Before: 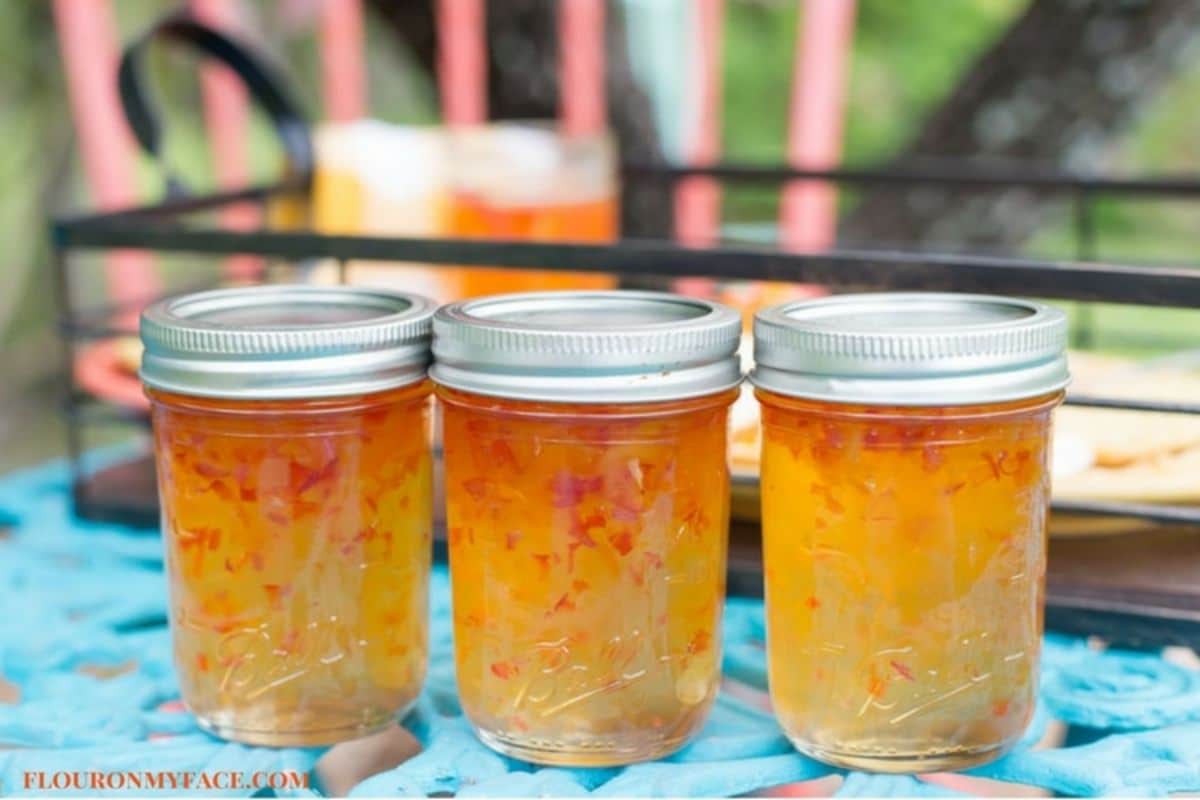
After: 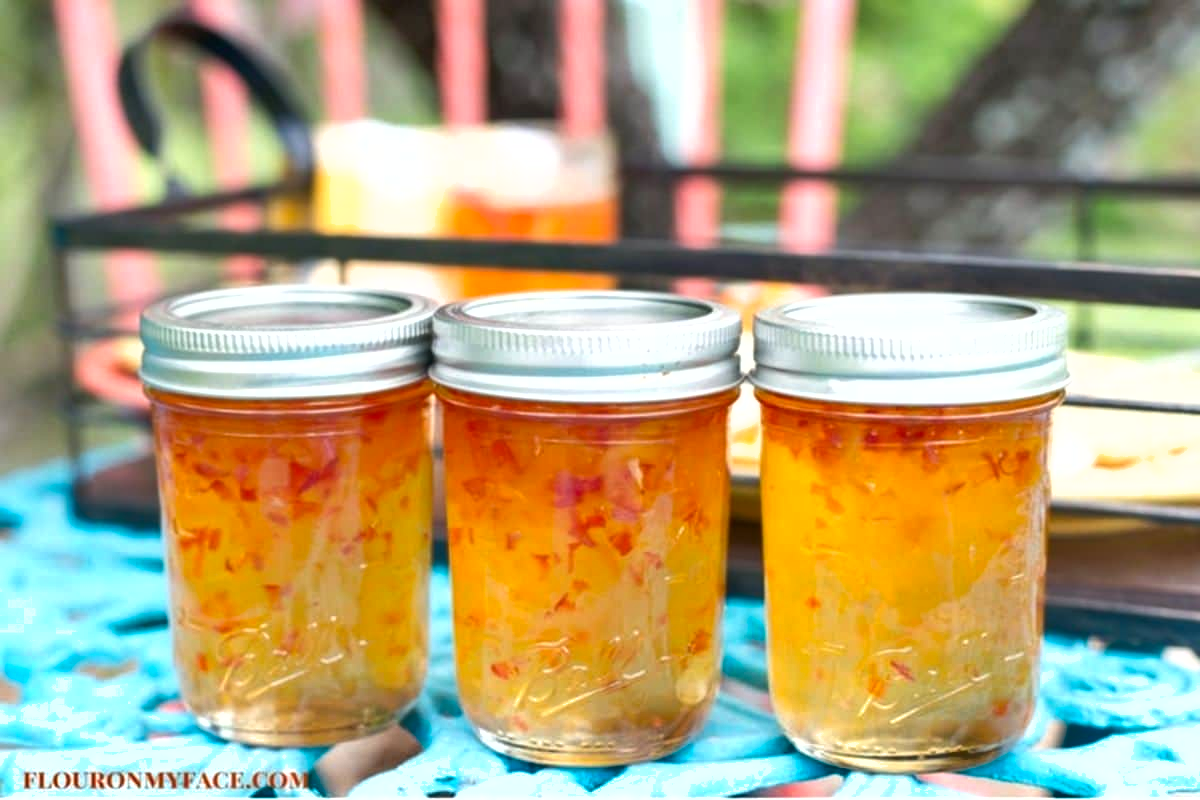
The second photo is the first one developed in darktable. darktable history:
tone equalizer: edges refinement/feathering 500, mask exposure compensation -1.57 EV, preserve details no
shadows and highlights: low approximation 0.01, soften with gaussian
exposure: black level correction 0.001, exposure 0.498 EV, compensate highlight preservation false
